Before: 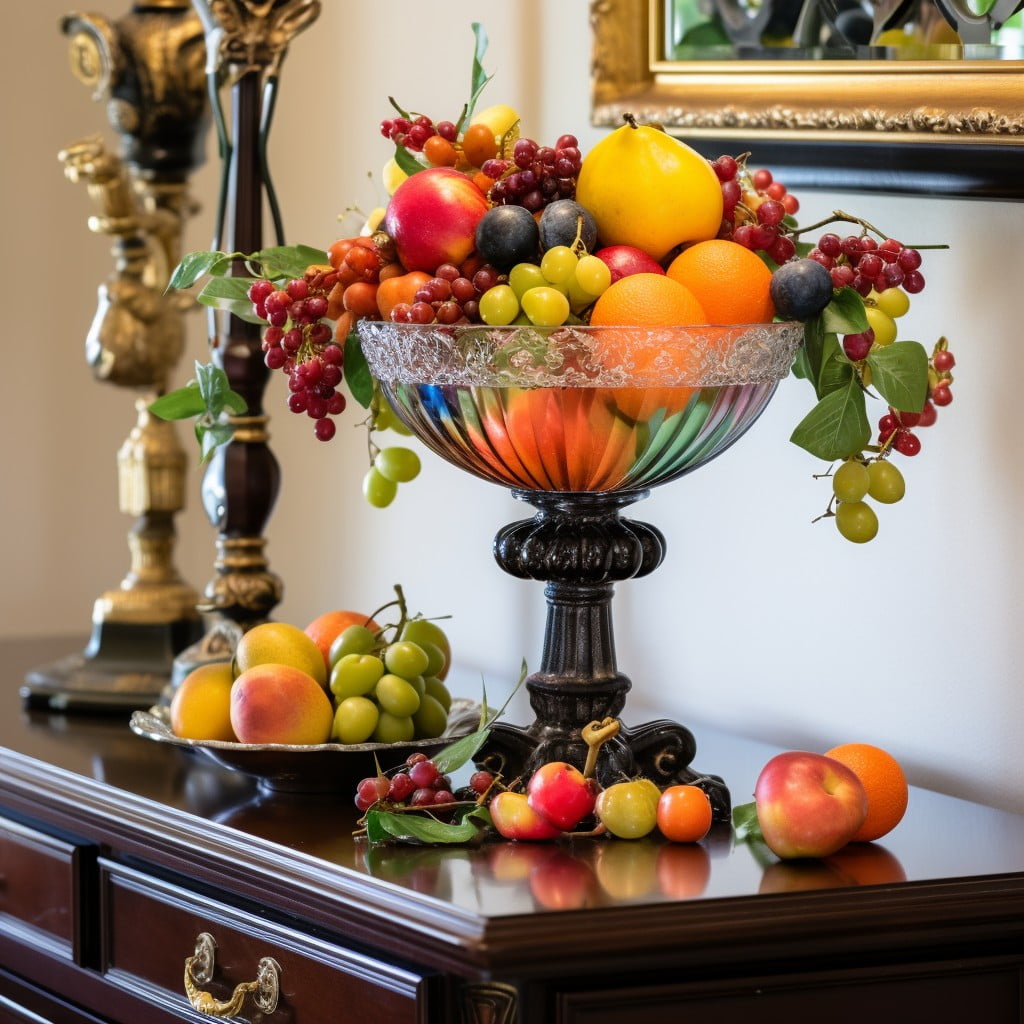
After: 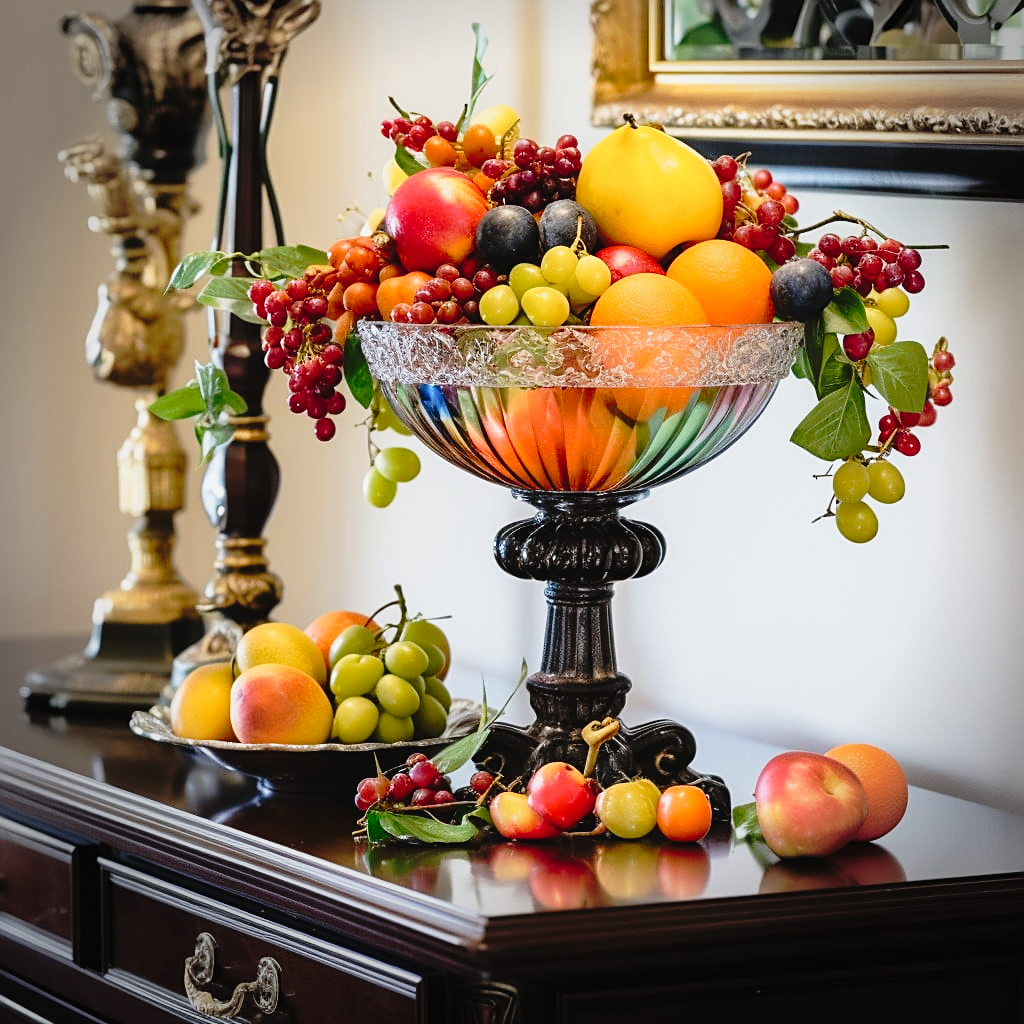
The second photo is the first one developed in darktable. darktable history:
vignetting: fall-off radius 32.46%, center (0.035, -0.097)
tone curve: curves: ch0 [(0, 0.029) (0.168, 0.142) (0.359, 0.44) (0.469, 0.544) (0.634, 0.722) (0.858, 0.903) (1, 0.968)]; ch1 [(0, 0) (0.437, 0.453) (0.472, 0.47) (0.502, 0.502) (0.54, 0.534) (0.57, 0.592) (0.618, 0.66) (0.699, 0.749) (0.859, 0.899) (1, 1)]; ch2 [(0, 0) (0.33, 0.301) (0.421, 0.443) (0.476, 0.498) (0.505, 0.503) (0.547, 0.557) (0.586, 0.634) (0.608, 0.676) (1, 1)], preserve colors none
sharpen: on, module defaults
